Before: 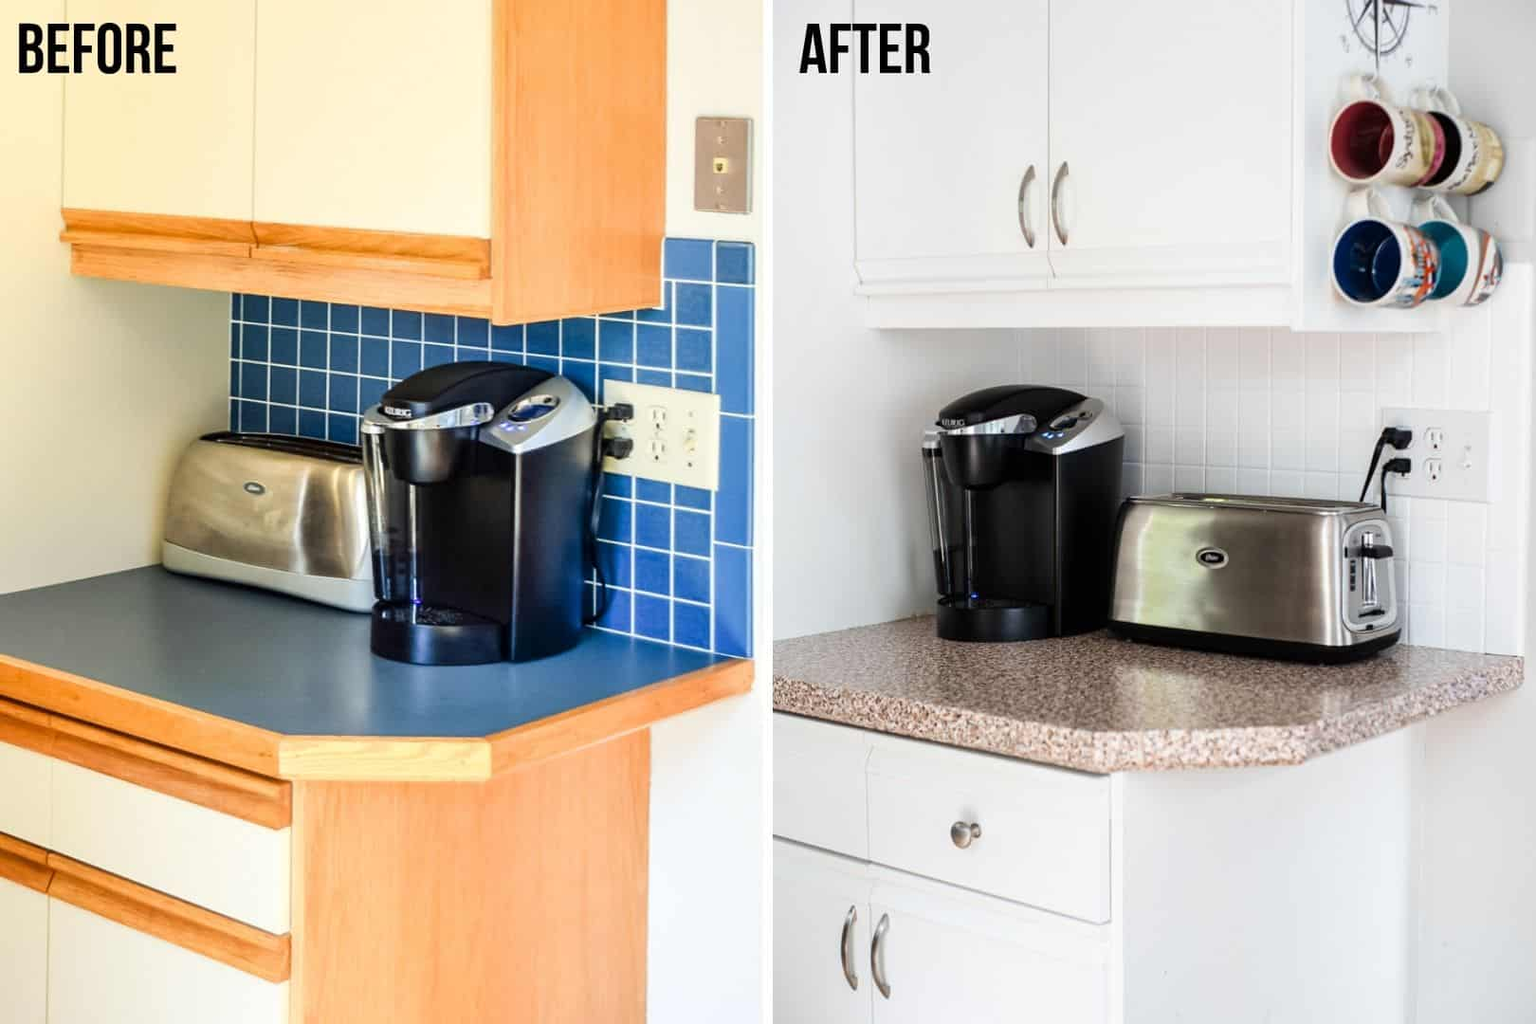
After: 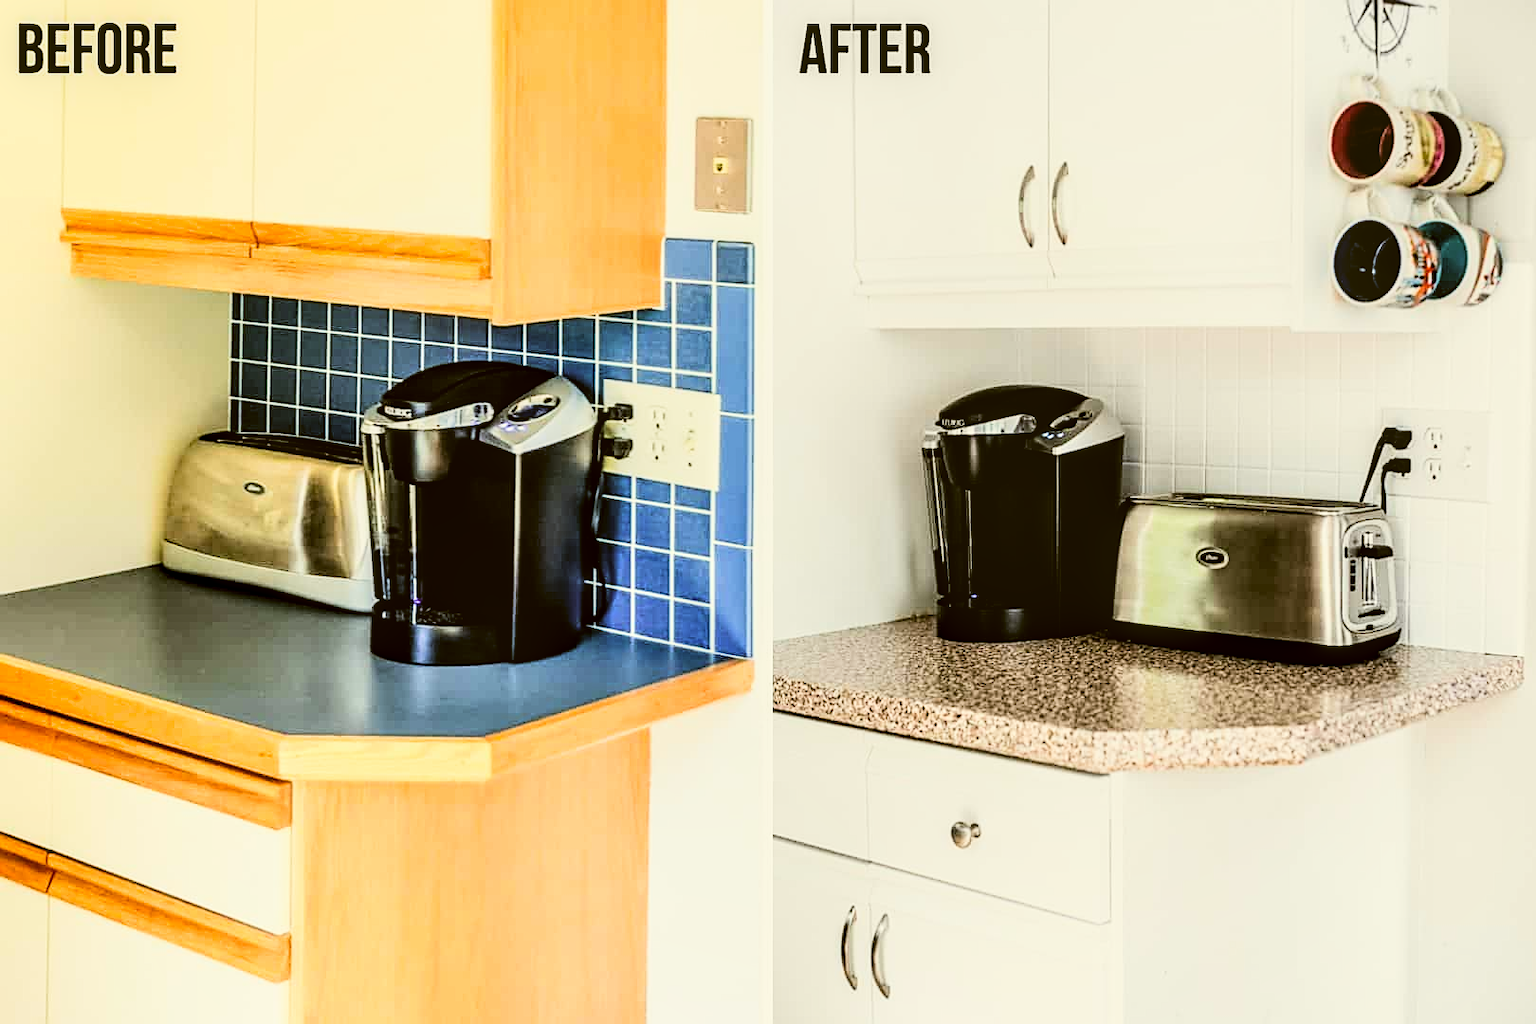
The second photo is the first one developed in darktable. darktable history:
sharpen: on, module defaults
color correction: highlights a* -1.43, highlights b* 10.12, shadows a* 0.395, shadows b* 19.35
filmic rgb: black relative exposure -5 EV, white relative exposure 3.5 EV, hardness 3.19, contrast 1.4, highlights saturation mix -50%
local contrast: detail 130%
contrast brightness saturation: contrast 0.2, brightness 0.16, saturation 0.22
